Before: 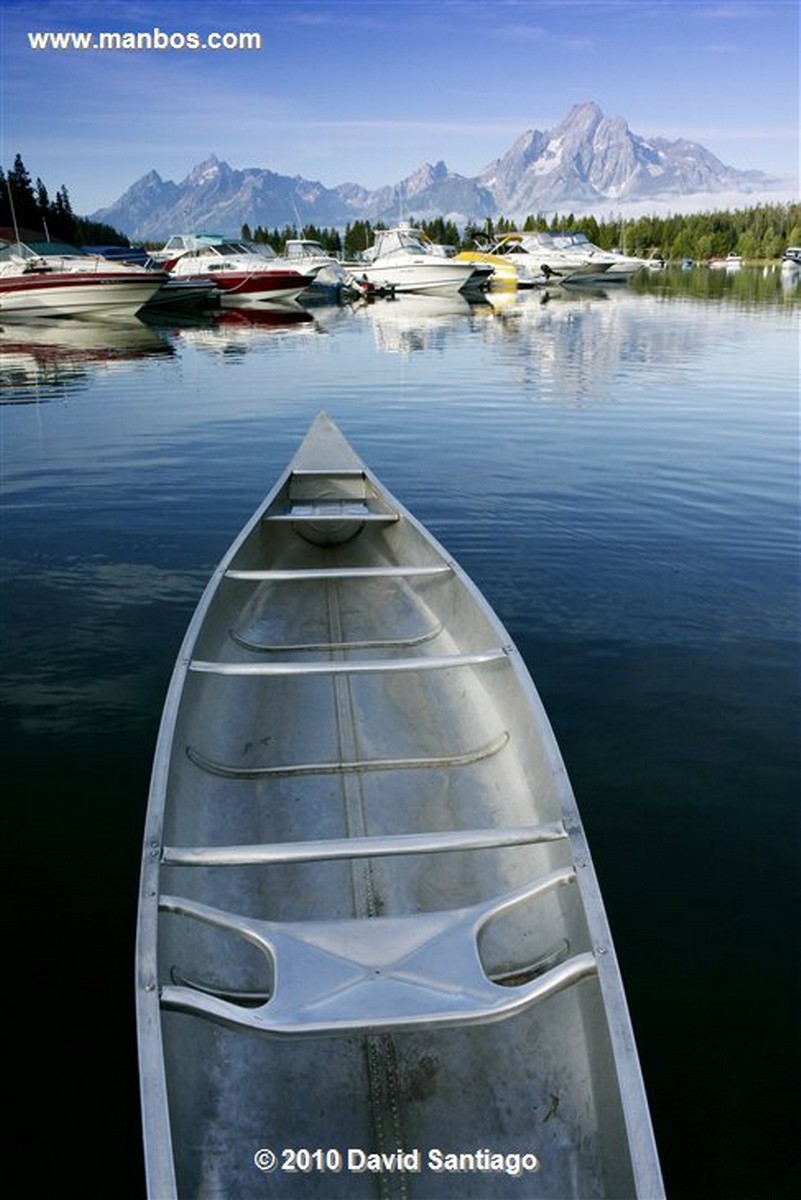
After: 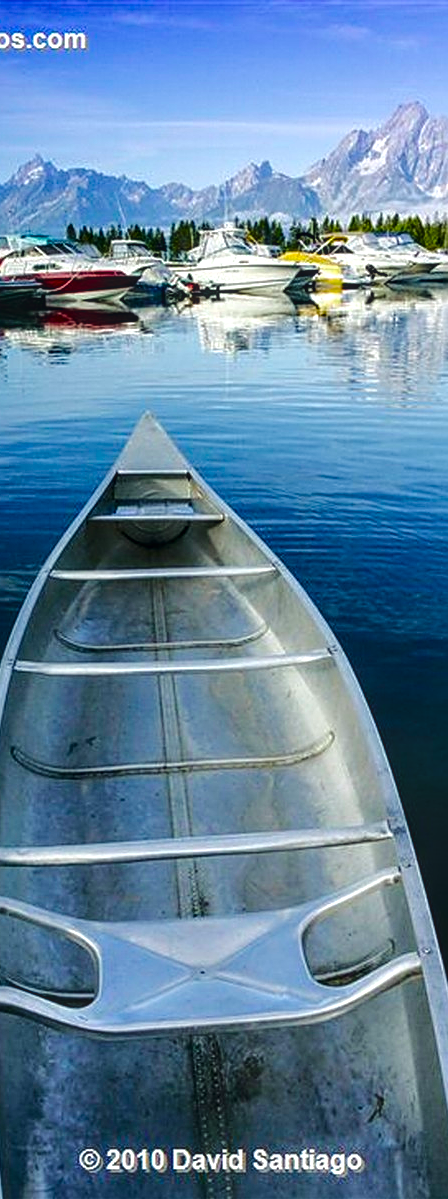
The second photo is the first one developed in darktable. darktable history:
color balance rgb: shadows lift › chroma 3.155%, shadows lift › hue 278.56°, global offset › luminance 1.966%, perceptual saturation grading › global saturation 40.822%, perceptual saturation grading › highlights -25.608%, perceptual saturation grading › mid-tones 34.598%, perceptual saturation grading › shadows 36.031%, global vibrance 20%
crop: left 21.885%, right 22.14%, bottom 0.009%
local contrast: highlights 63%, detail 143%, midtone range 0.434
contrast brightness saturation: saturation -0.065
exposure: exposure 0.202 EV, compensate highlight preservation false
tone curve: curves: ch0 [(0, 0) (0.181, 0.087) (0.498, 0.485) (0.78, 0.742) (0.993, 0.954)]; ch1 [(0, 0) (0.311, 0.149) (0.395, 0.349) (0.488, 0.477) (0.612, 0.641) (1, 1)]; ch2 [(0, 0) (0.5, 0.5) (0.638, 0.667) (1, 1)], color space Lab, independent channels, preserve colors none
sharpen: on, module defaults
